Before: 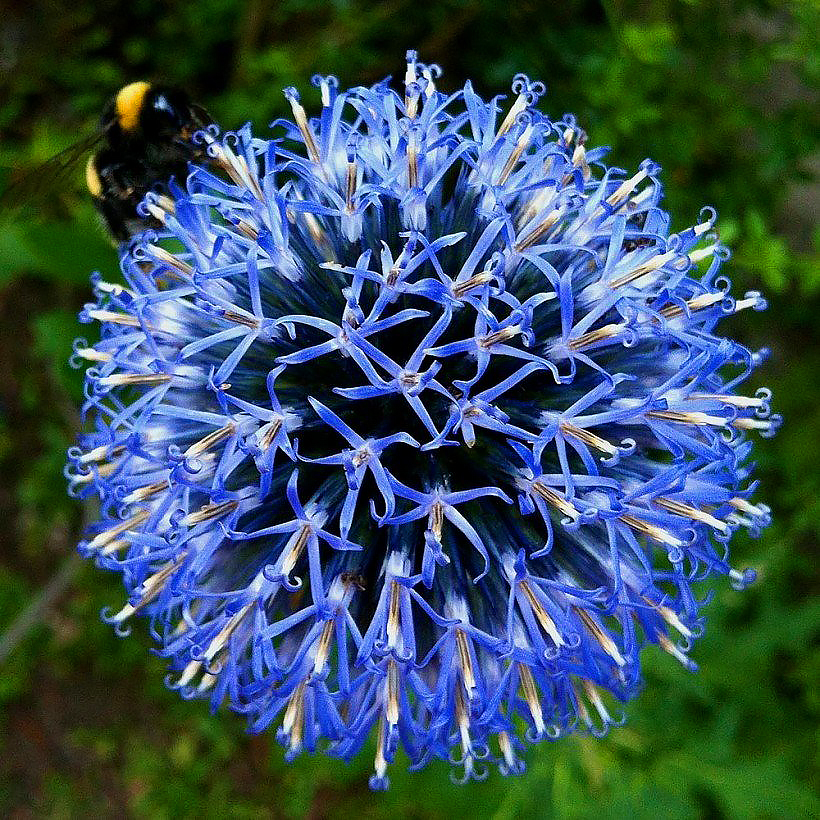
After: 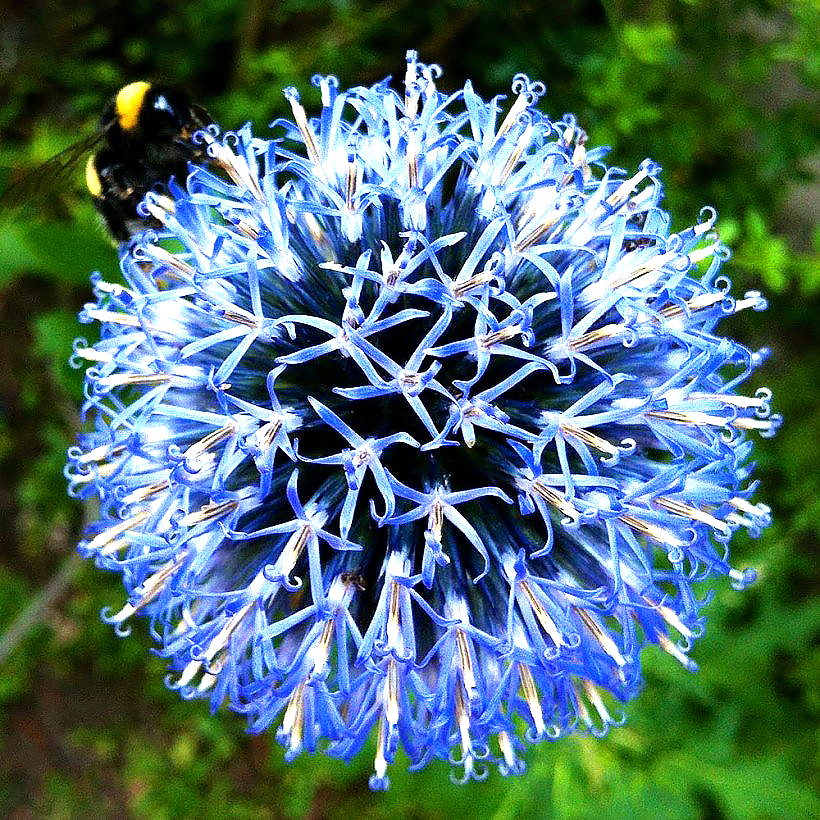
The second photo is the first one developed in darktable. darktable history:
exposure: exposure 0.639 EV, compensate highlight preservation false
tone equalizer: -8 EV -0.784 EV, -7 EV -0.69 EV, -6 EV -0.596 EV, -5 EV -0.376 EV, -3 EV 0.369 EV, -2 EV 0.6 EV, -1 EV 0.677 EV, +0 EV 0.767 EV, mask exposure compensation -0.484 EV
shadows and highlights: shadows 19.88, highlights -20.09, soften with gaussian
